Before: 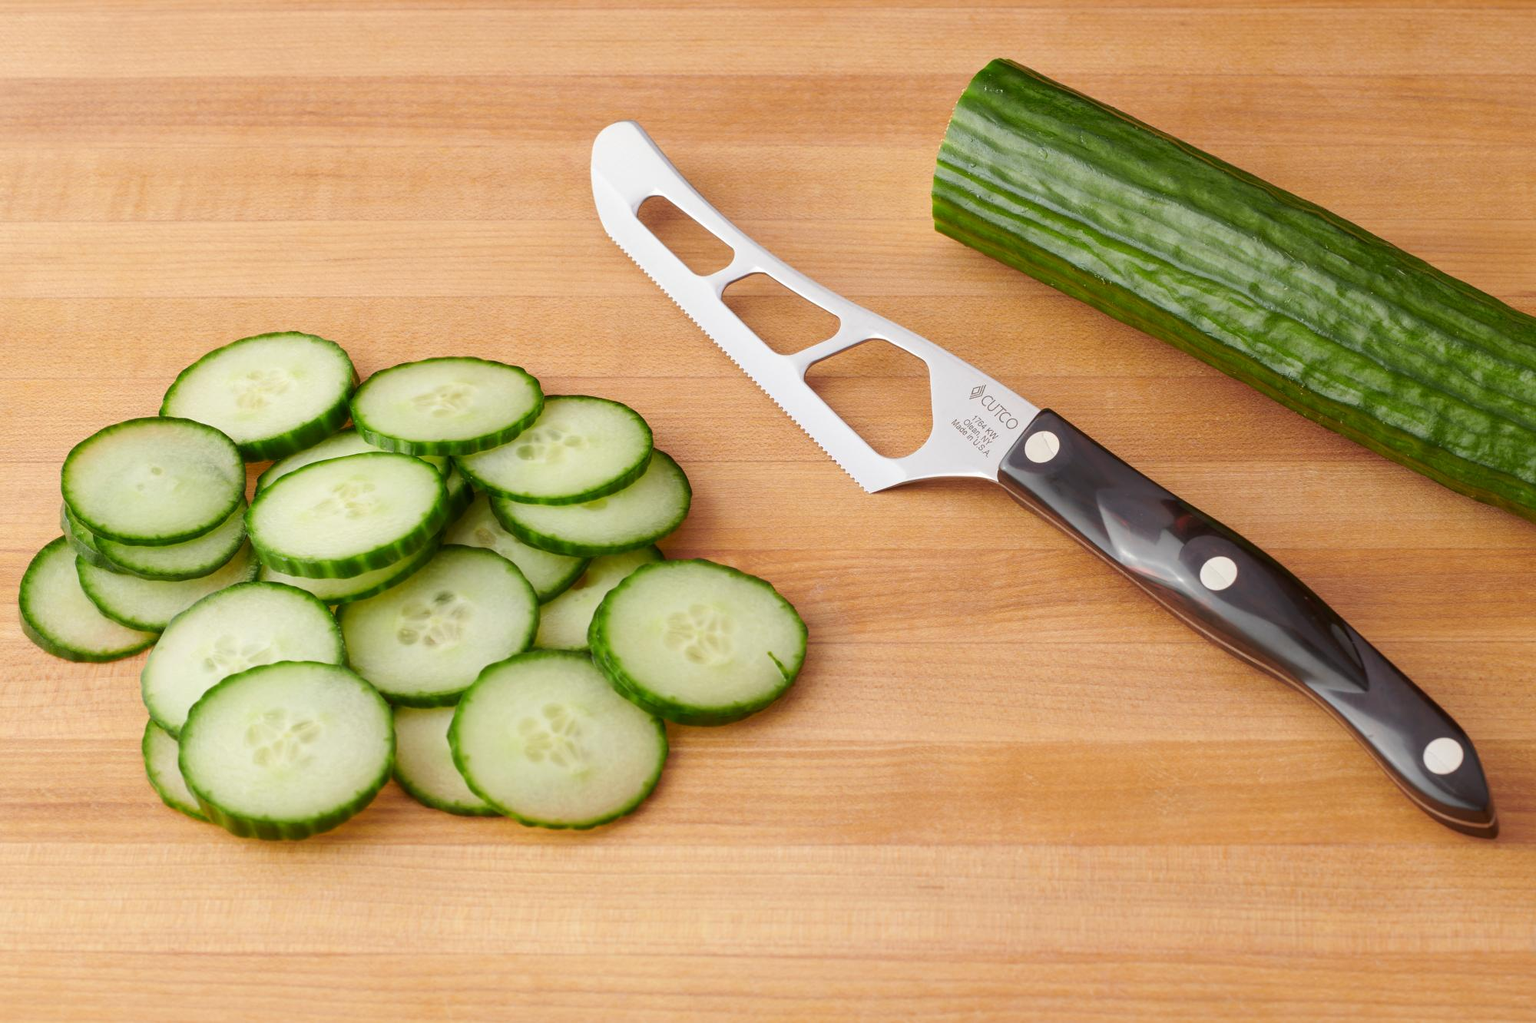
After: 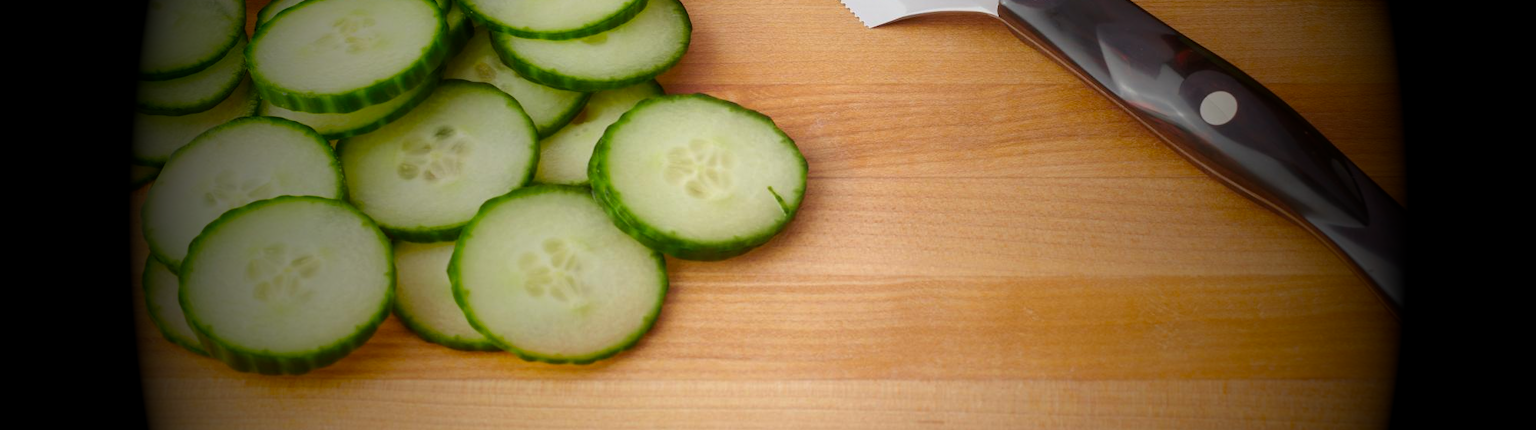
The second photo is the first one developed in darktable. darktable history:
vignetting: fall-off start 15.9%, fall-off radius 100%, brightness -1, saturation 0.5, width/height ratio 0.719
crop: top 45.551%, bottom 12.262%
